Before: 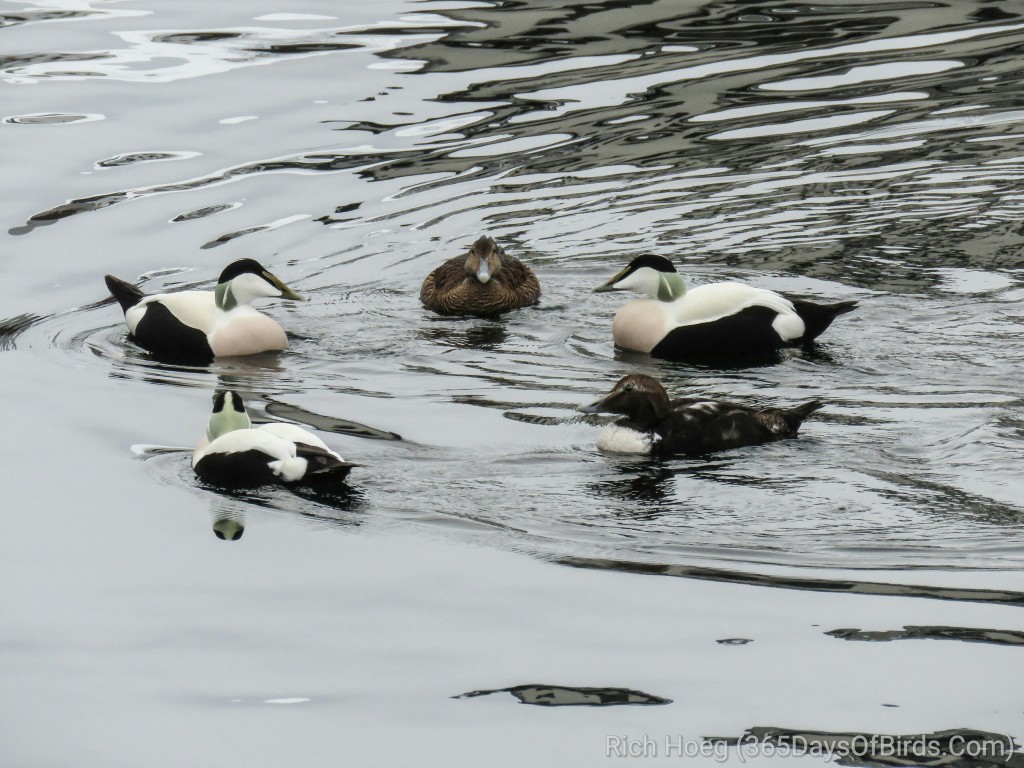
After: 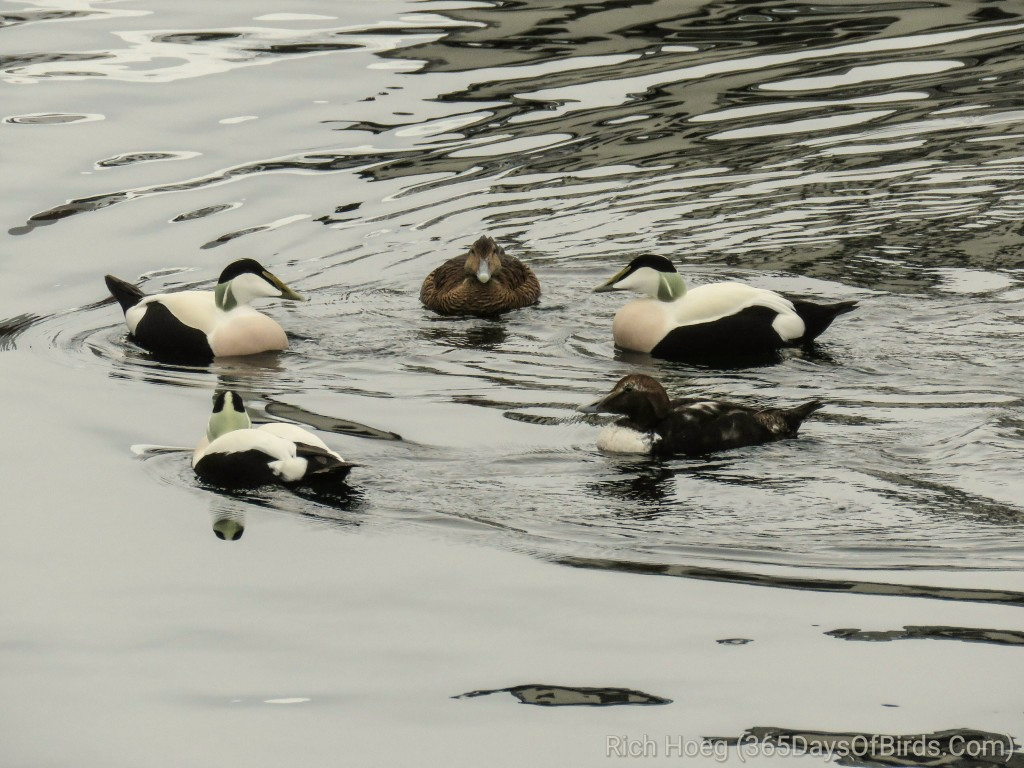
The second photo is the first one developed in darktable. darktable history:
color calibration: output R [0.999, 0.026, -0.11, 0], output G [-0.019, 1.037, -0.099, 0], output B [0.022, -0.023, 0.902, 0], x 0.334, y 0.348, temperature 5417.5 K
